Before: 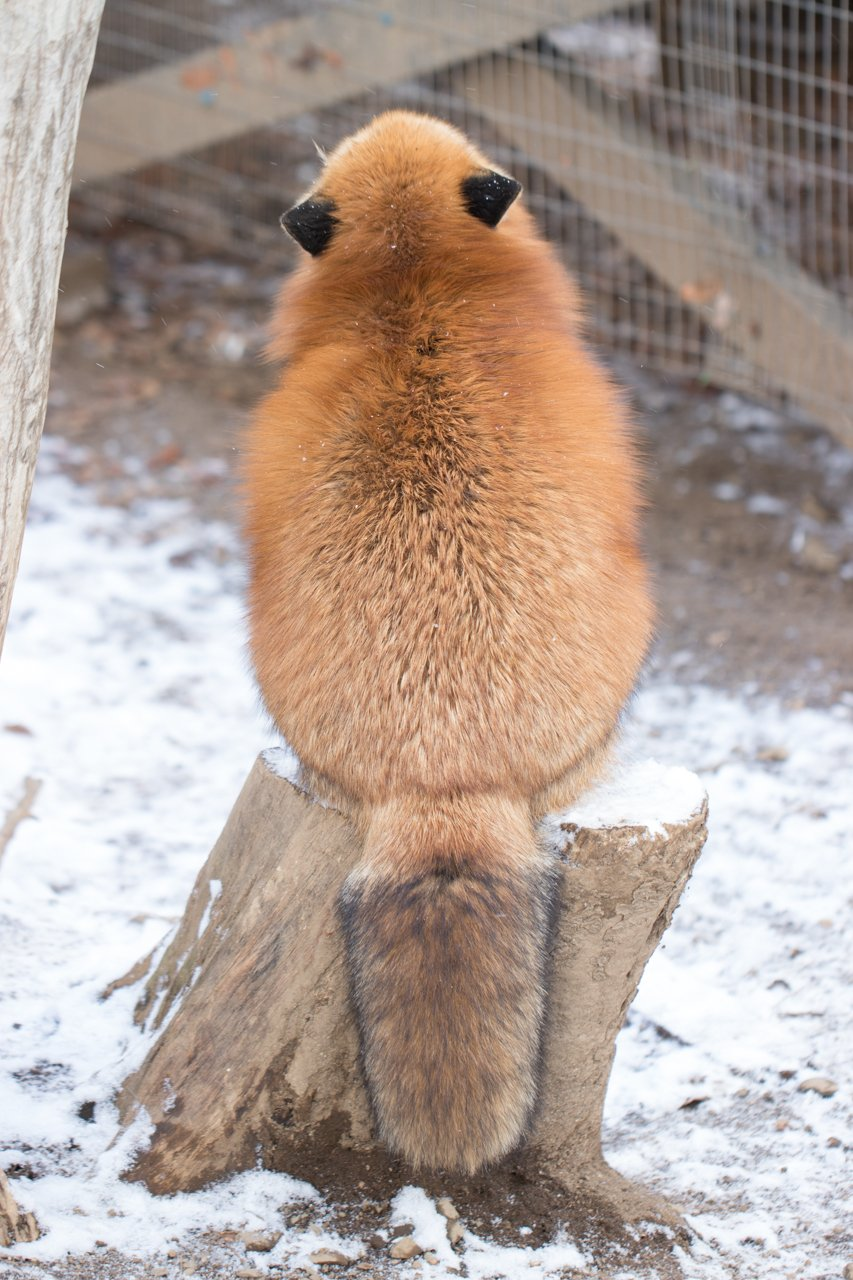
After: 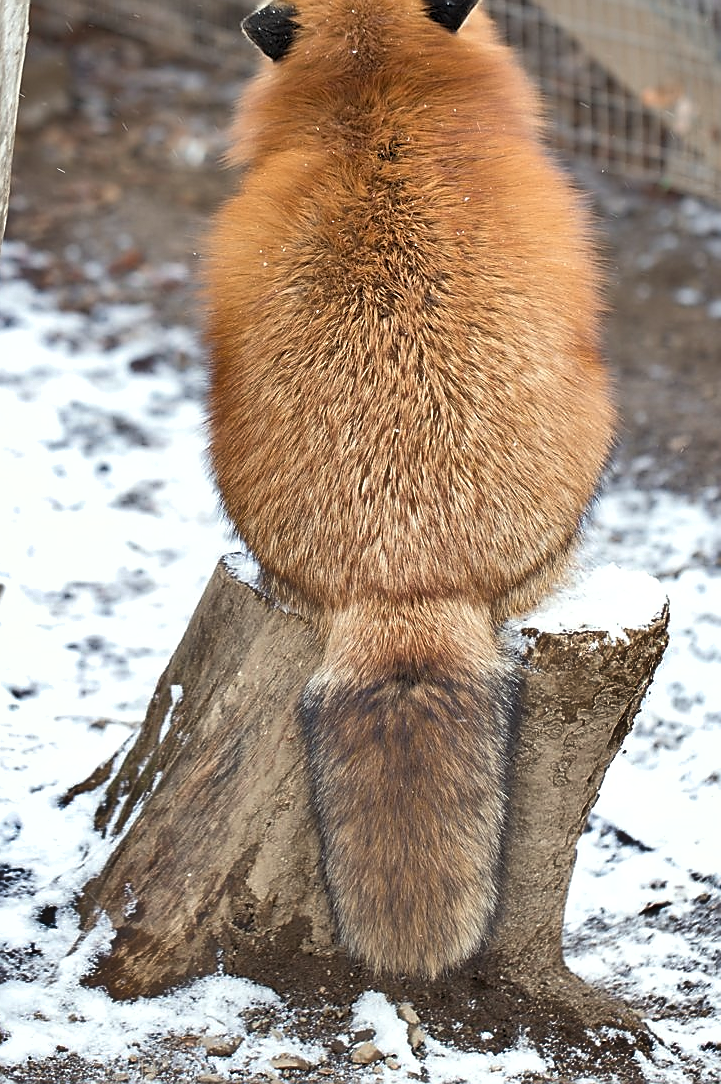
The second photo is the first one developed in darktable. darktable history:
shadows and highlights: radius 106.47, shadows 40.98, highlights -72.88, low approximation 0.01, soften with gaussian
exposure: compensate highlight preservation false
crop and rotate: left 4.672%, top 15.257%, right 10.687%
sharpen: radius 1.379, amount 1.253, threshold 0.69
levels: levels [0.016, 0.484, 0.953]
local contrast: mode bilateral grid, contrast 11, coarseness 26, detail 112%, midtone range 0.2
color correction: highlights a* -2.53, highlights b* 2.47
